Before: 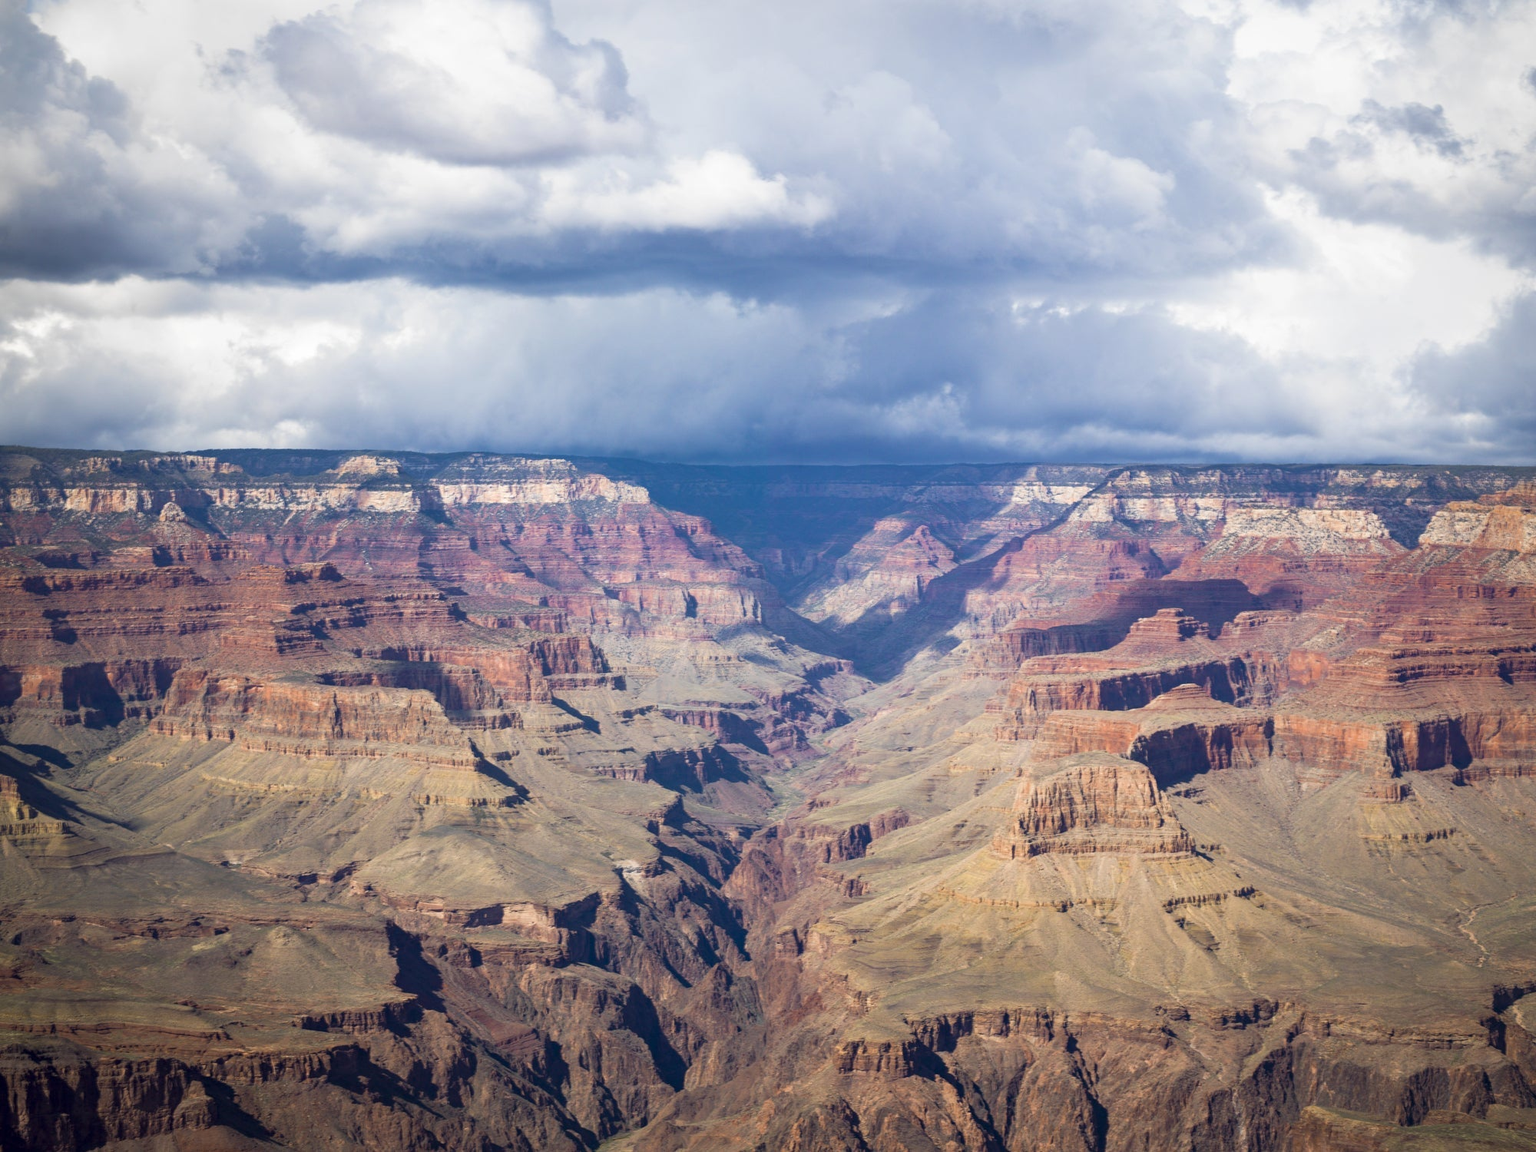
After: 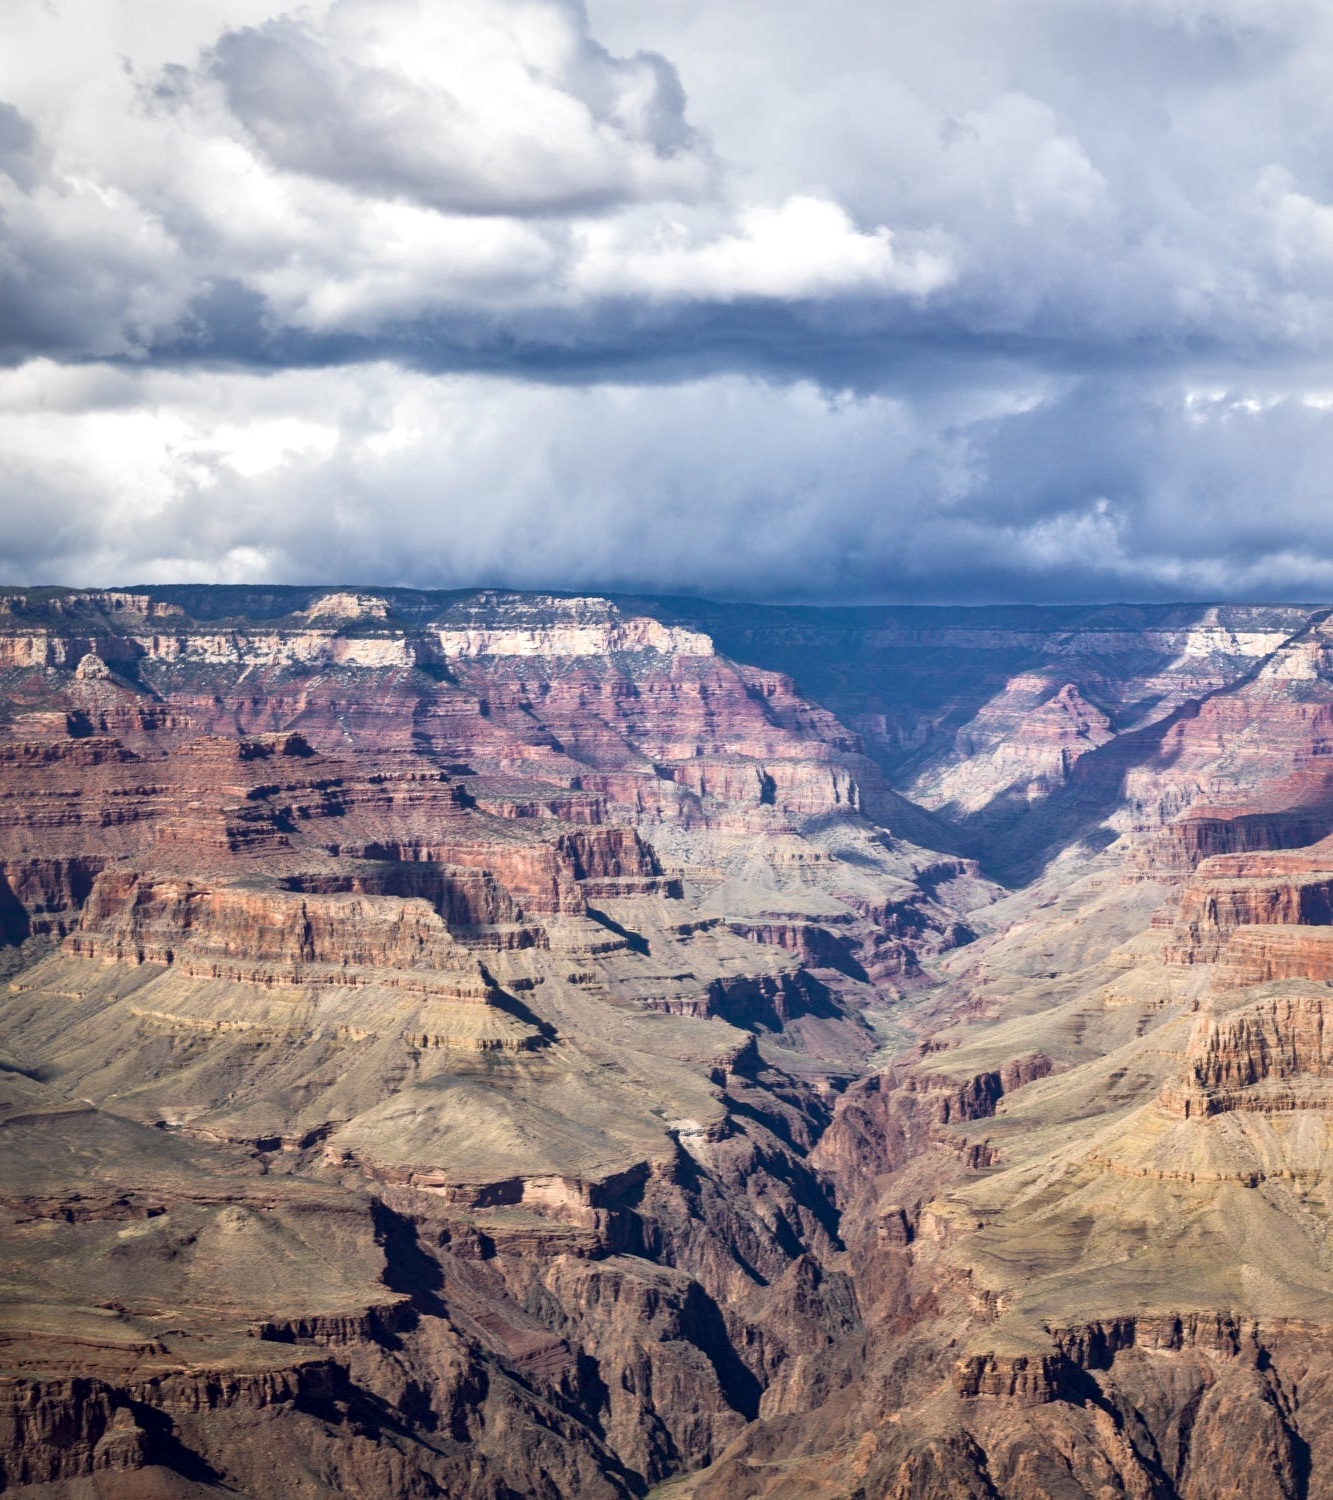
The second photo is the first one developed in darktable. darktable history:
local contrast: mode bilateral grid, contrast 25, coarseness 60, detail 151%, midtone range 0.2
crop and rotate: left 6.617%, right 26.717%
